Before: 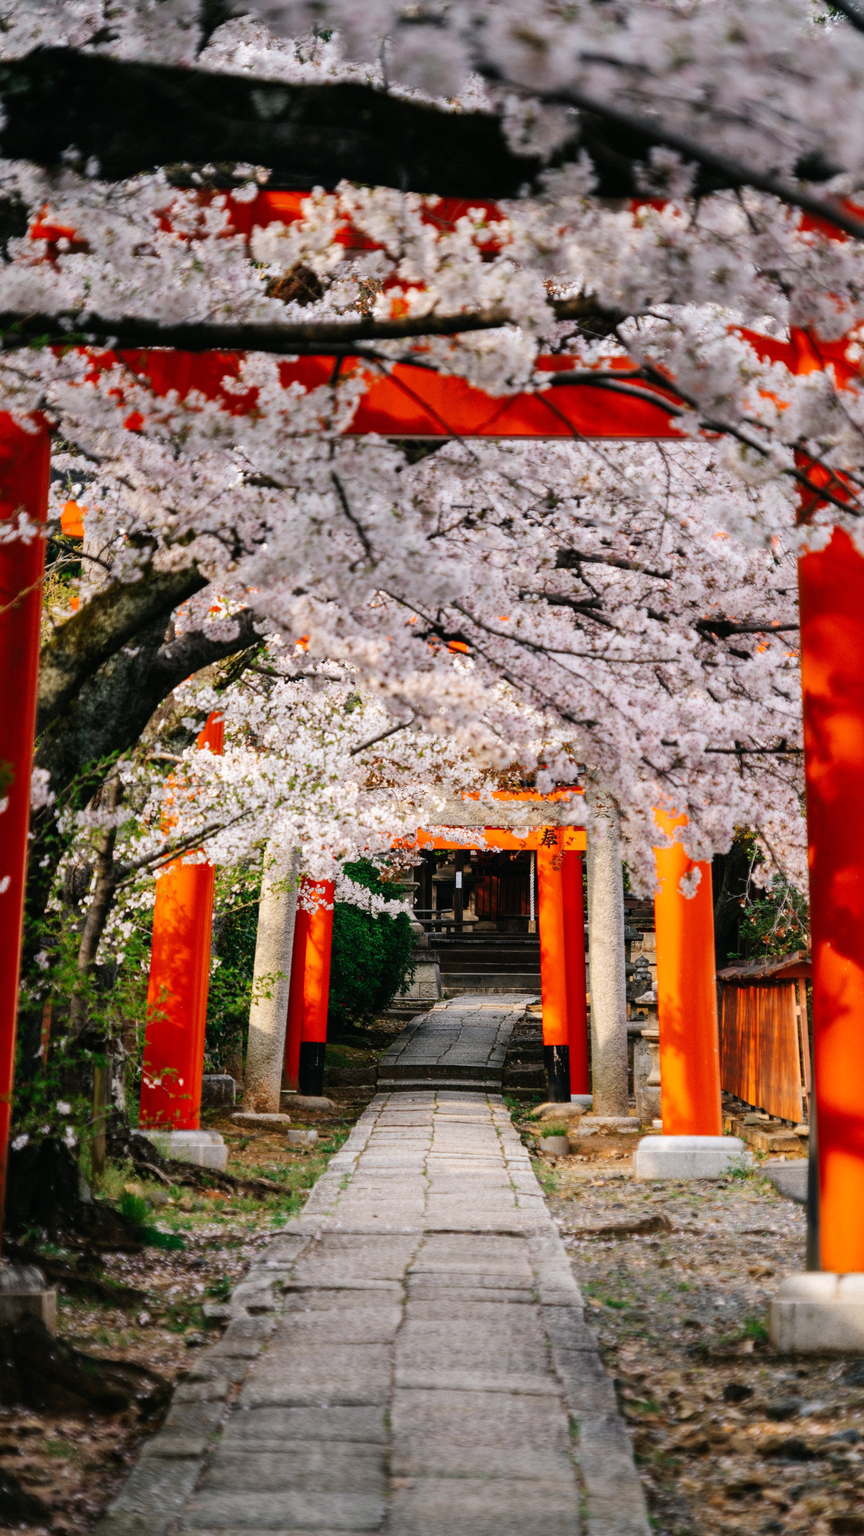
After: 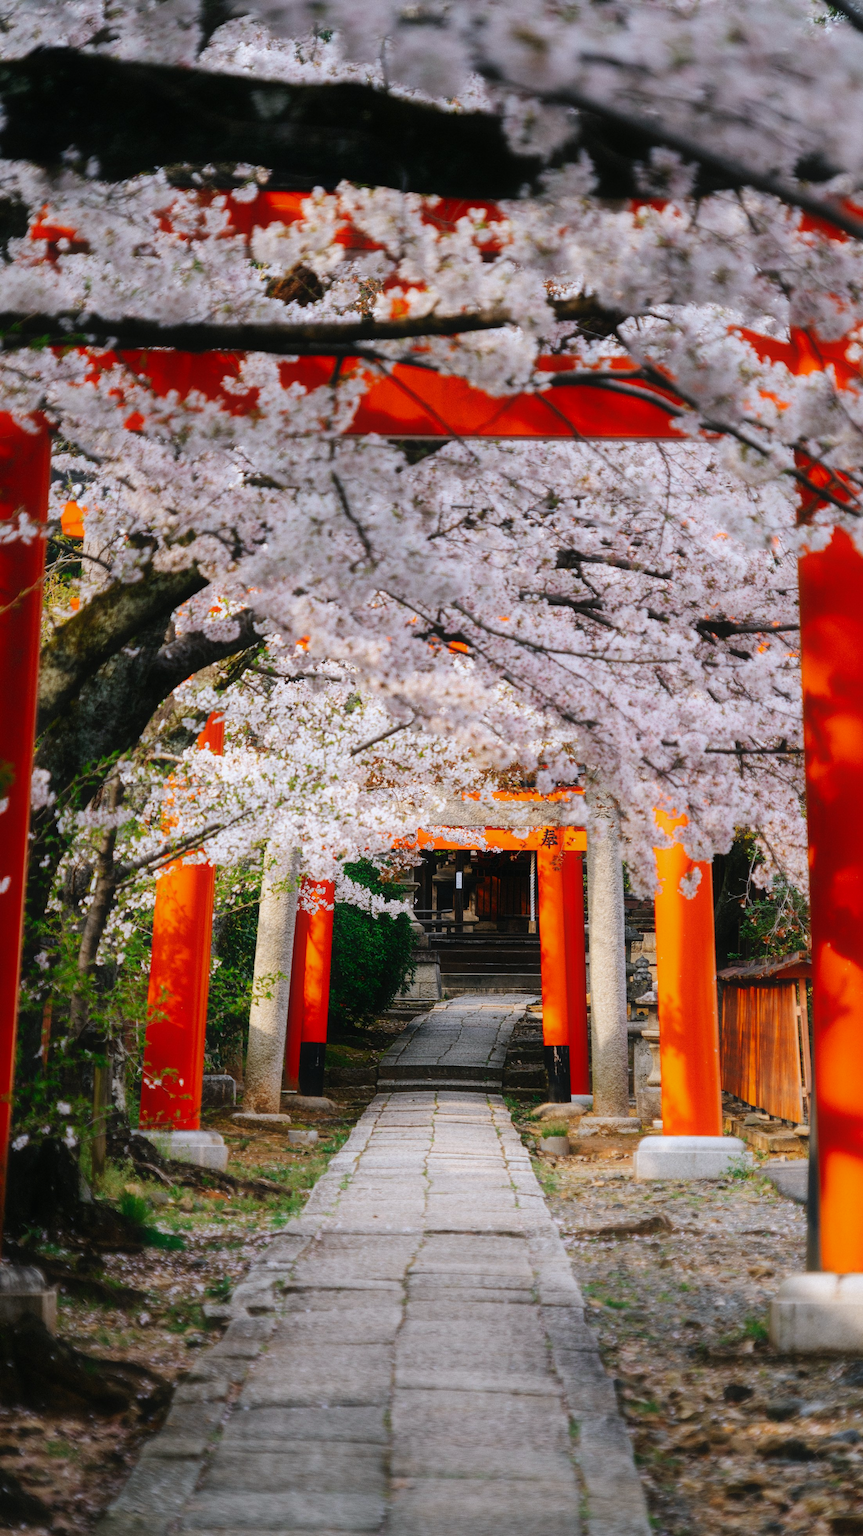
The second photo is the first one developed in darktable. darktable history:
white balance: red 0.976, blue 1.04
contrast equalizer: y [[0.5, 0.486, 0.447, 0.446, 0.489, 0.5], [0.5 ×6], [0.5 ×6], [0 ×6], [0 ×6]]
